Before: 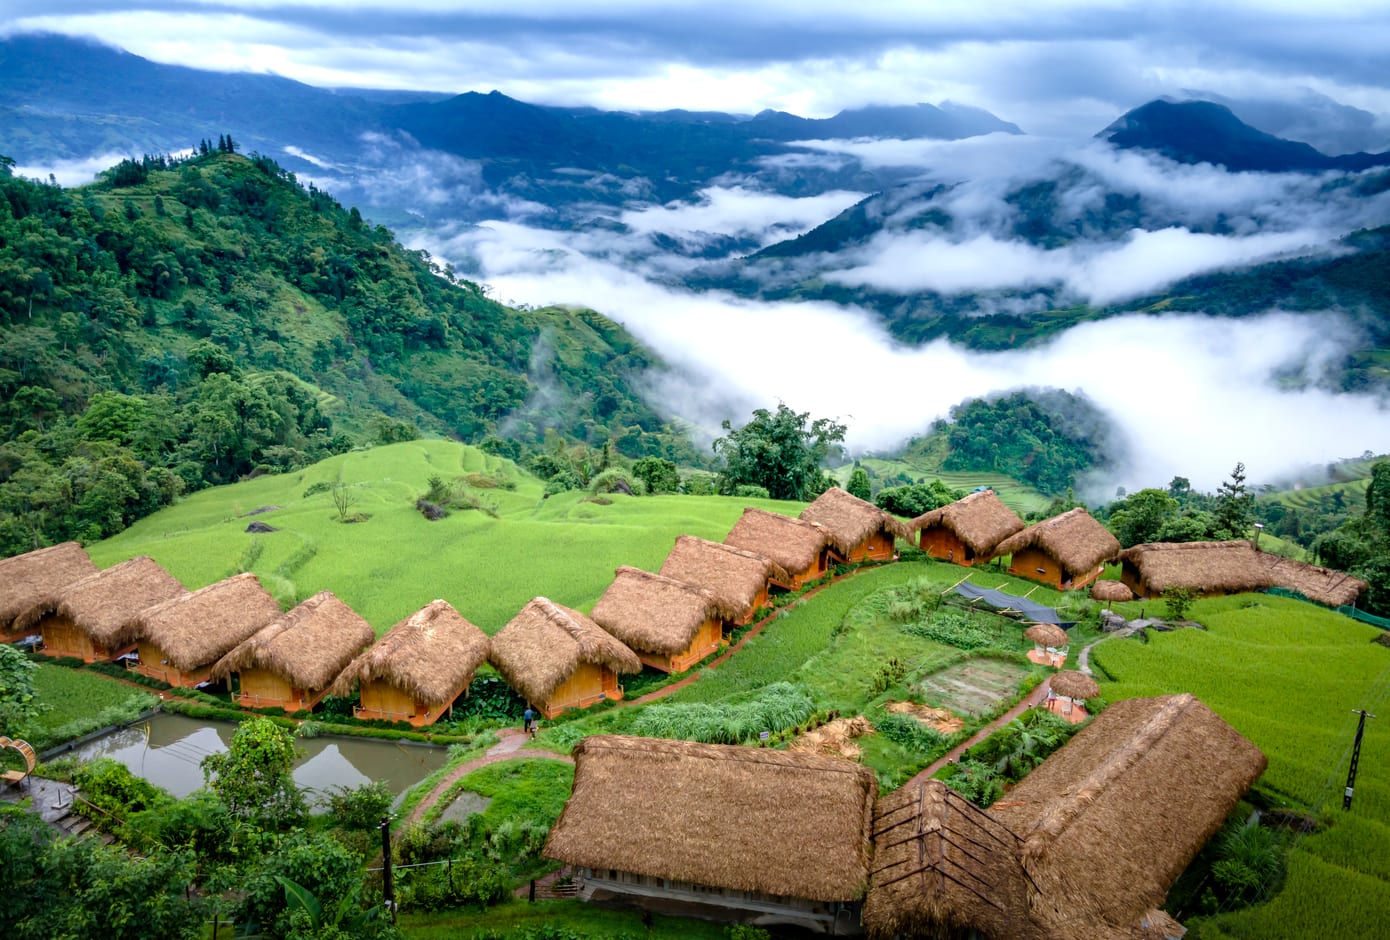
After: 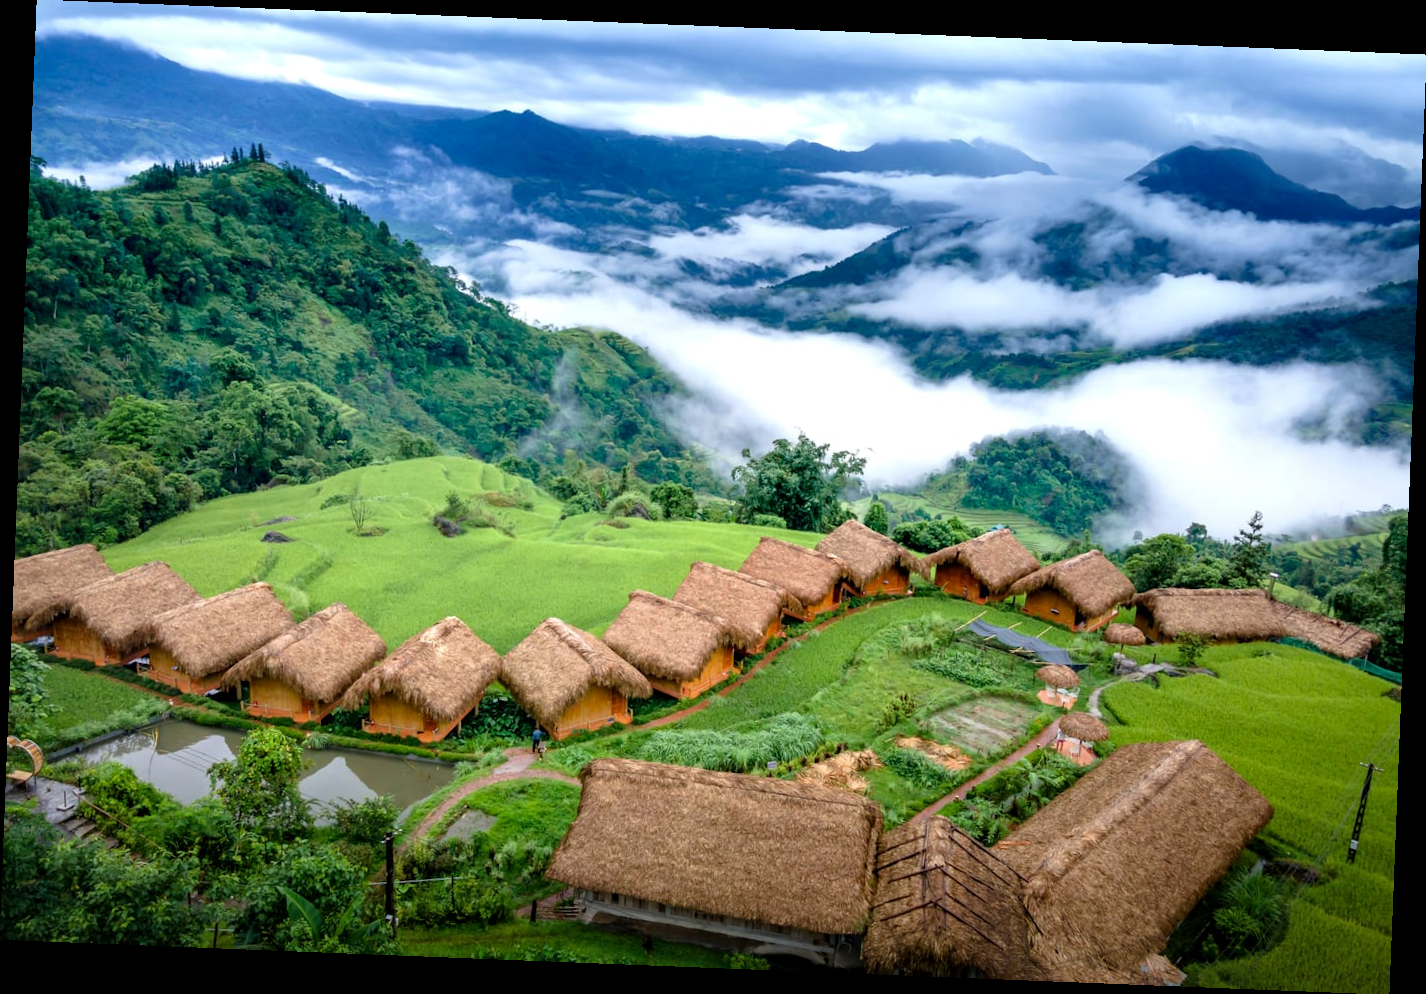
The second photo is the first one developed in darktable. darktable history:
rotate and perspective: rotation 2.27°, automatic cropping off
local contrast: mode bilateral grid, contrast 10, coarseness 25, detail 115%, midtone range 0.2
